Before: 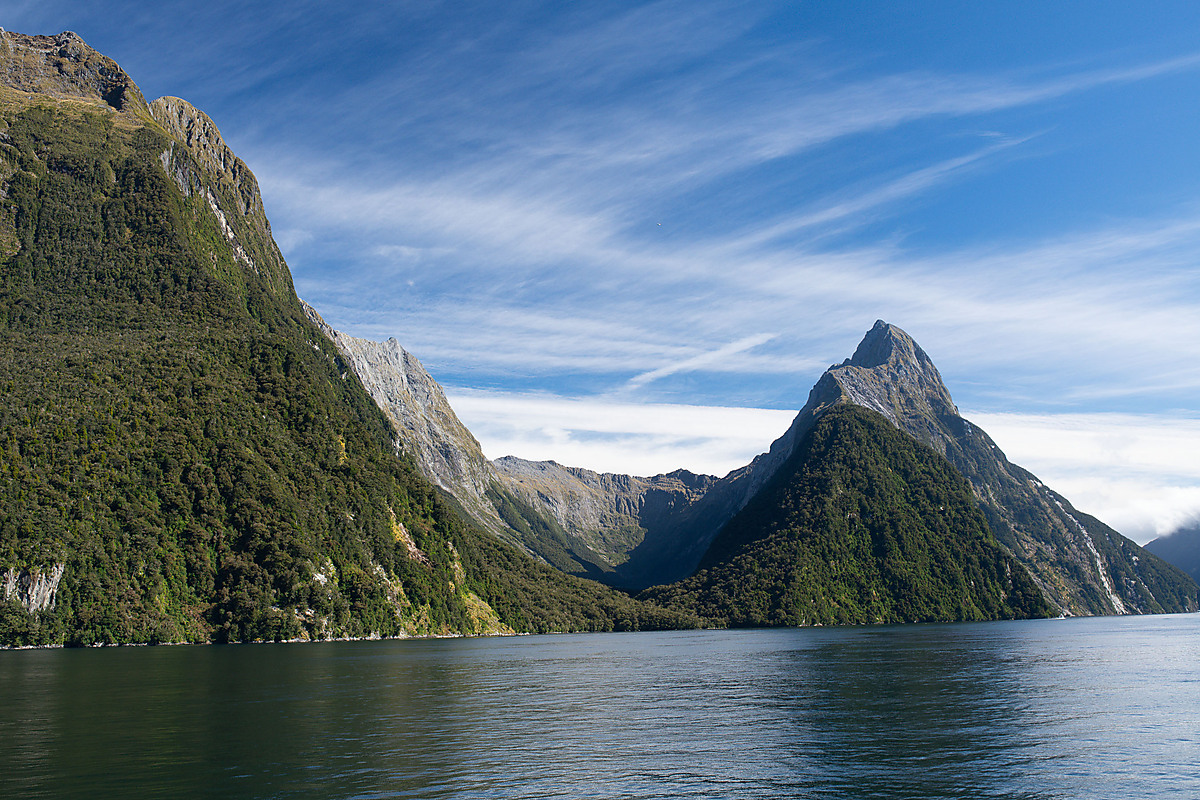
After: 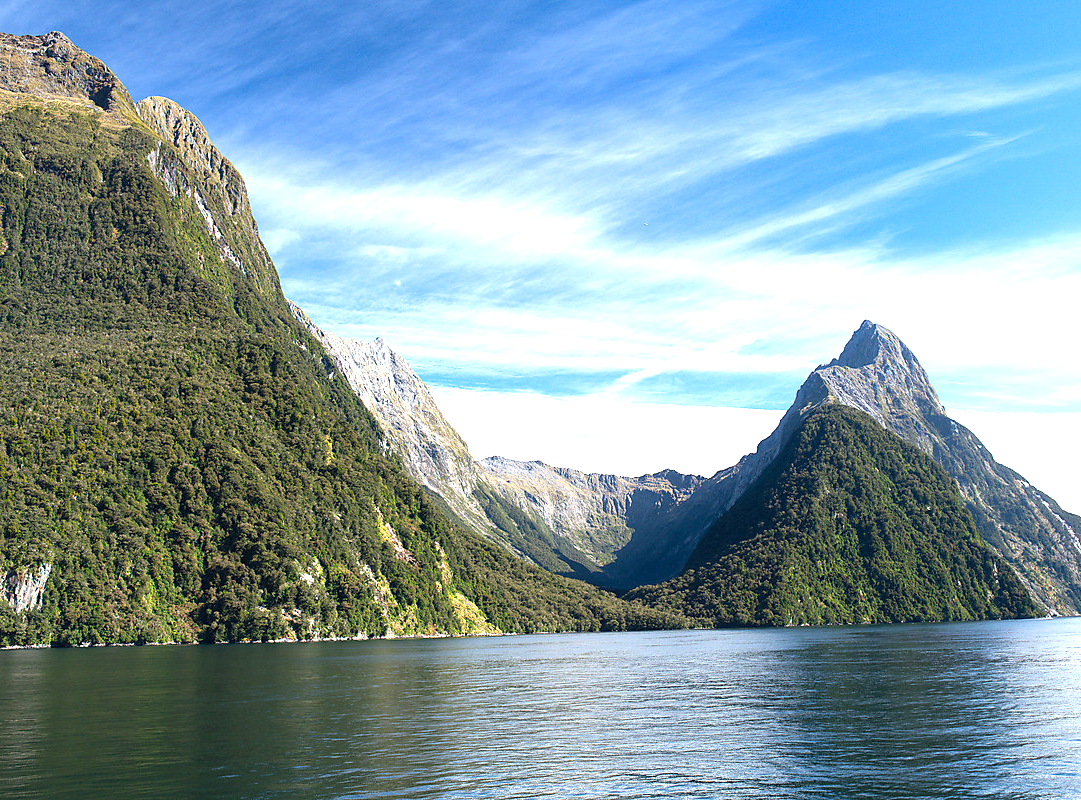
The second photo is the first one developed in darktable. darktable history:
local contrast: highlights 100%, shadows 100%, detail 120%, midtone range 0.2
crop and rotate: left 1.088%, right 8.807%
exposure: exposure 1.16 EV, compensate exposure bias true, compensate highlight preservation false
